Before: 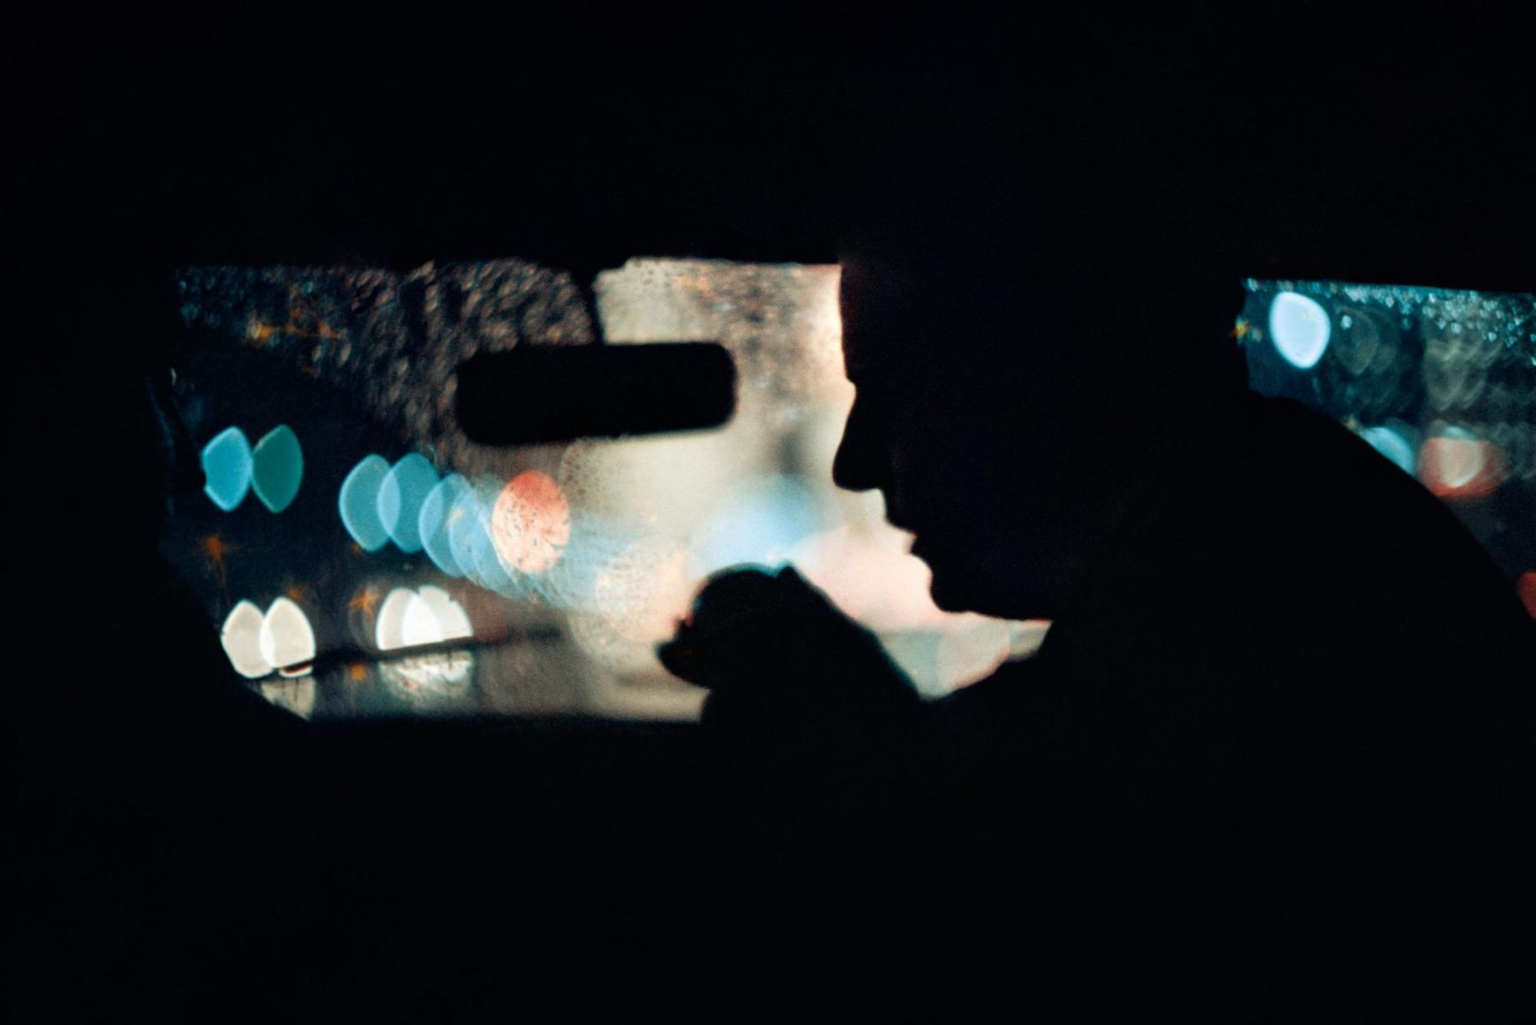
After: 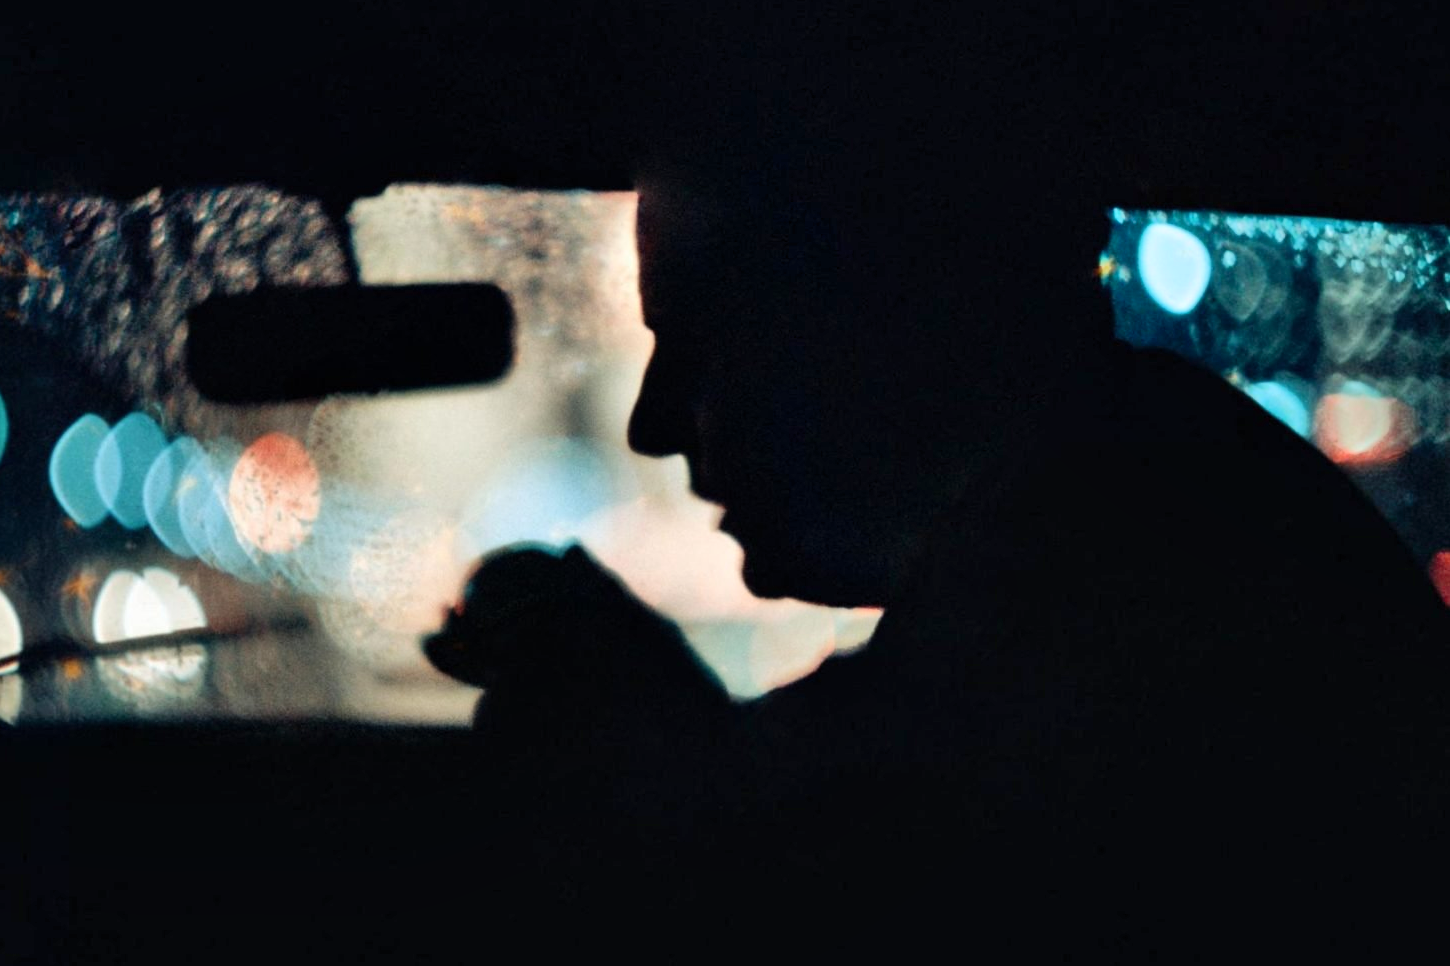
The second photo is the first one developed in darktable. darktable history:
color correction: highlights a* -0.14, highlights b* 0.108
shadows and highlights: low approximation 0.01, soften with gaussian
crop: left 19.351%, top 9.864%, right 0.001%, bottom 9.563%
